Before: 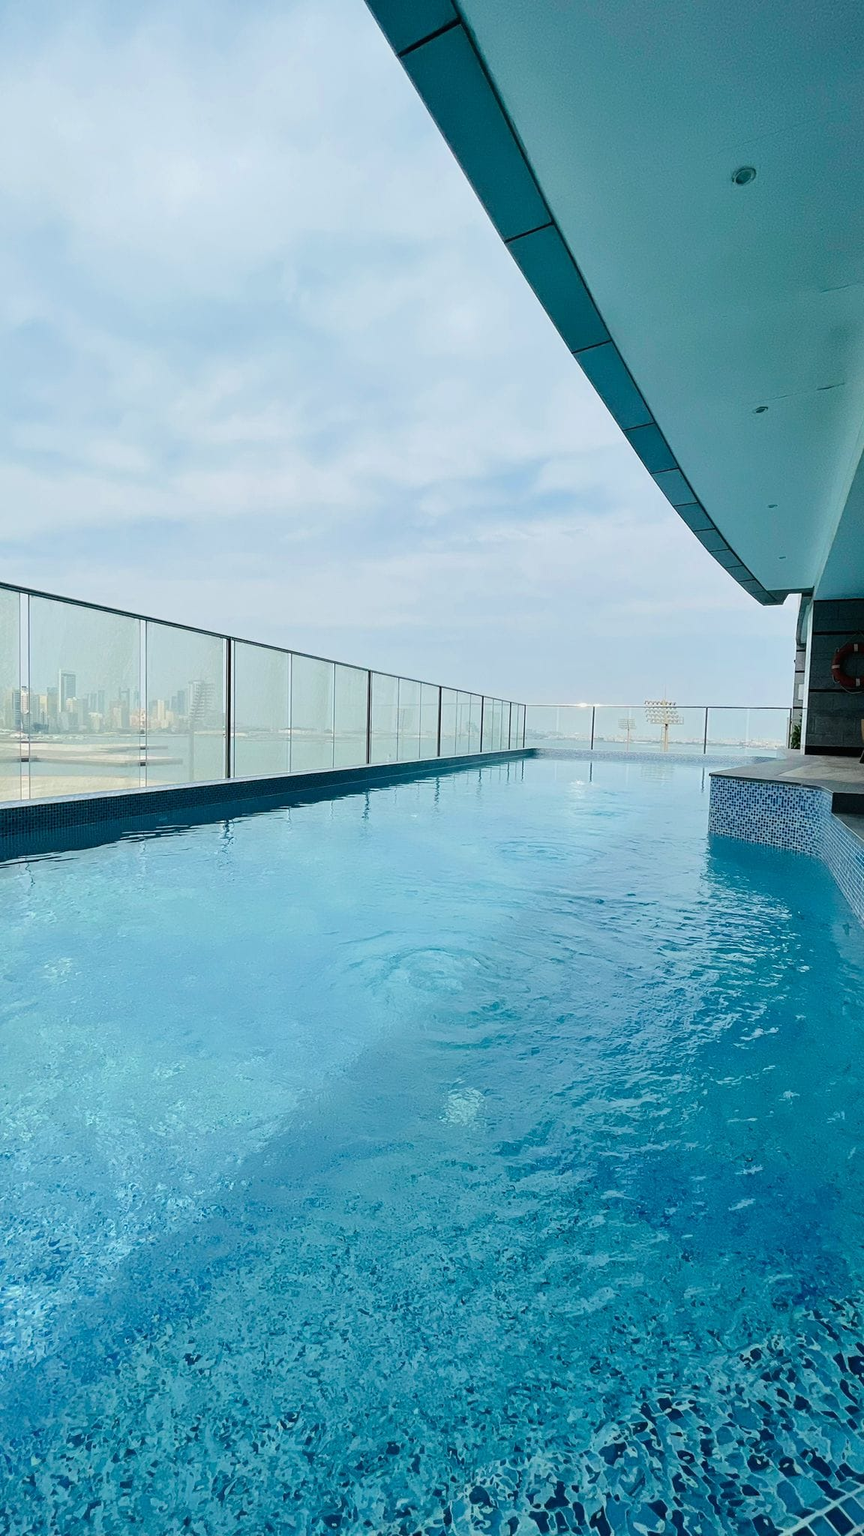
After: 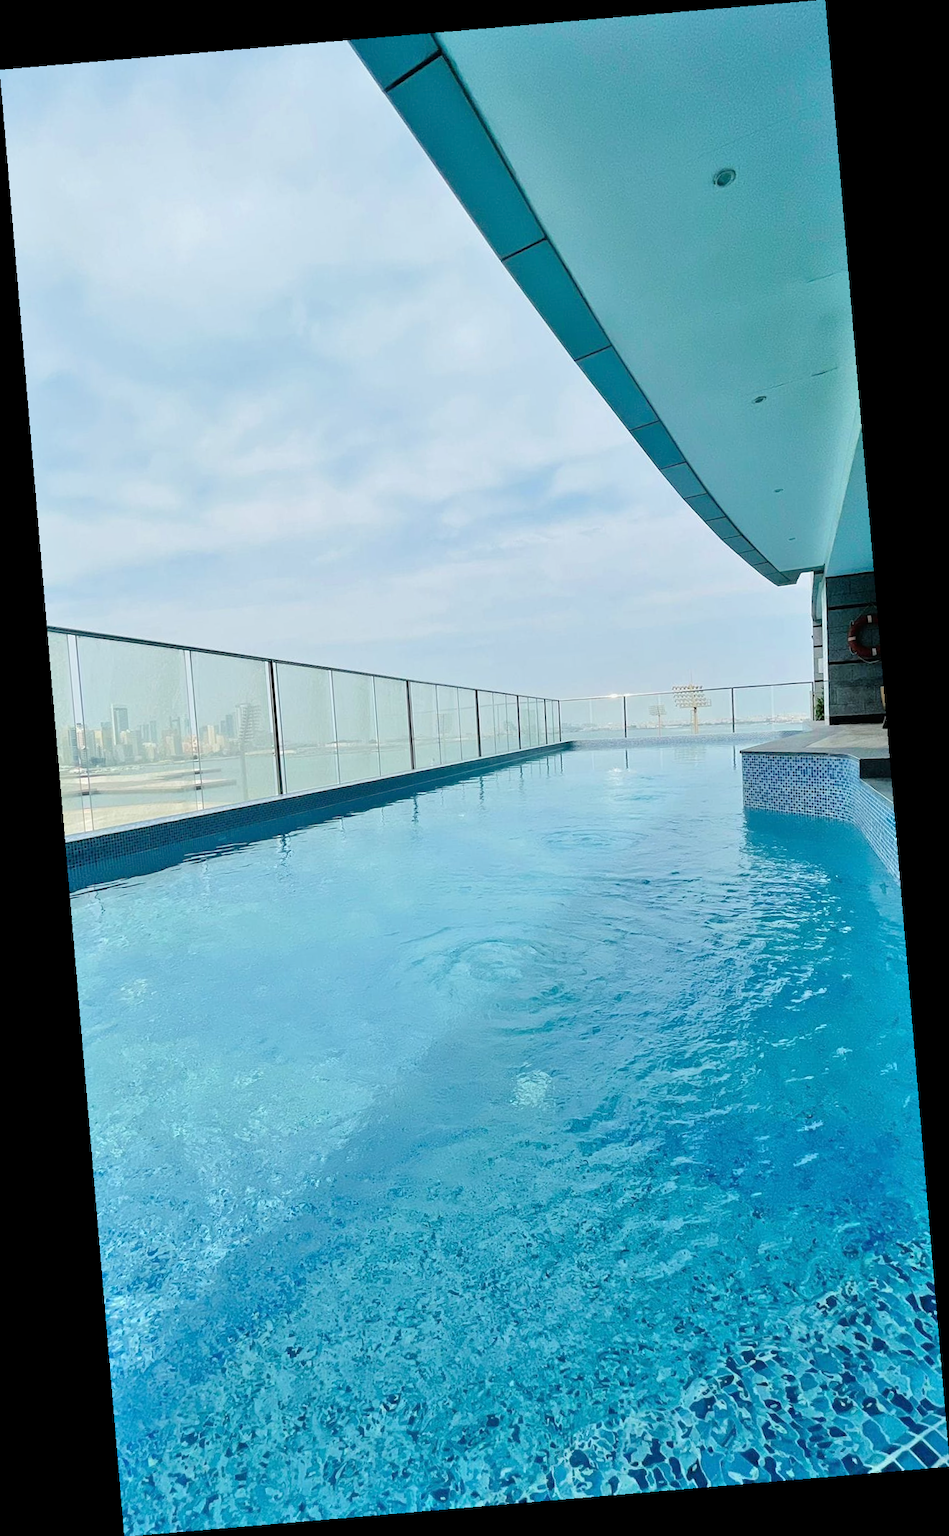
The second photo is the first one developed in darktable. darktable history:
tone equalizer: -7 EV 0.15 EV, -6 EV 0.6 EV, -5 EV 1.15 EV, -4 EV 1.33 EV, -3 EV 1.15 EV, -2 EV 0.6 EV, -1 EV 0.15 EV, mask exposure compensation -0.5 EV
rotate and perspective: rotation -4.86°, automatic cropping off
